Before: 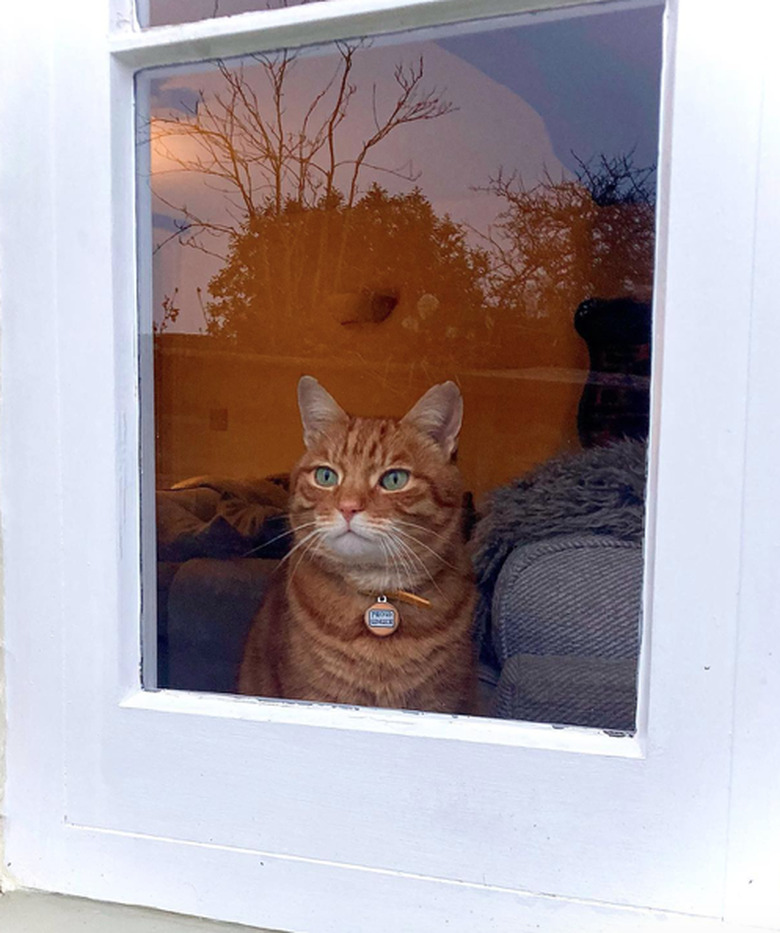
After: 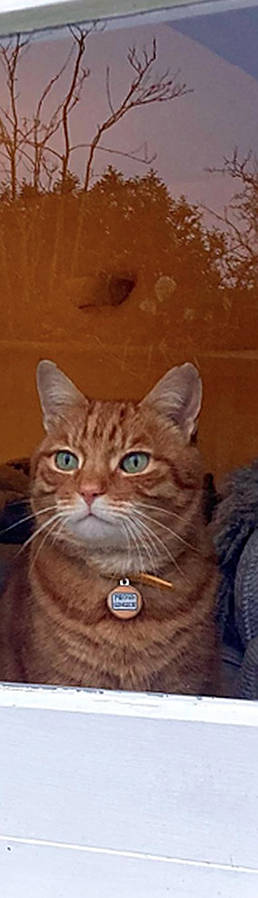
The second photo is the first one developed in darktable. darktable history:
sharpen: amount 0.6
crop: left 33.36%, right 33.36%
rotate and perspective: rotation -1°, crop left 0.011, crop right 0.989, crop top 0.025, crop bottom 0.975
